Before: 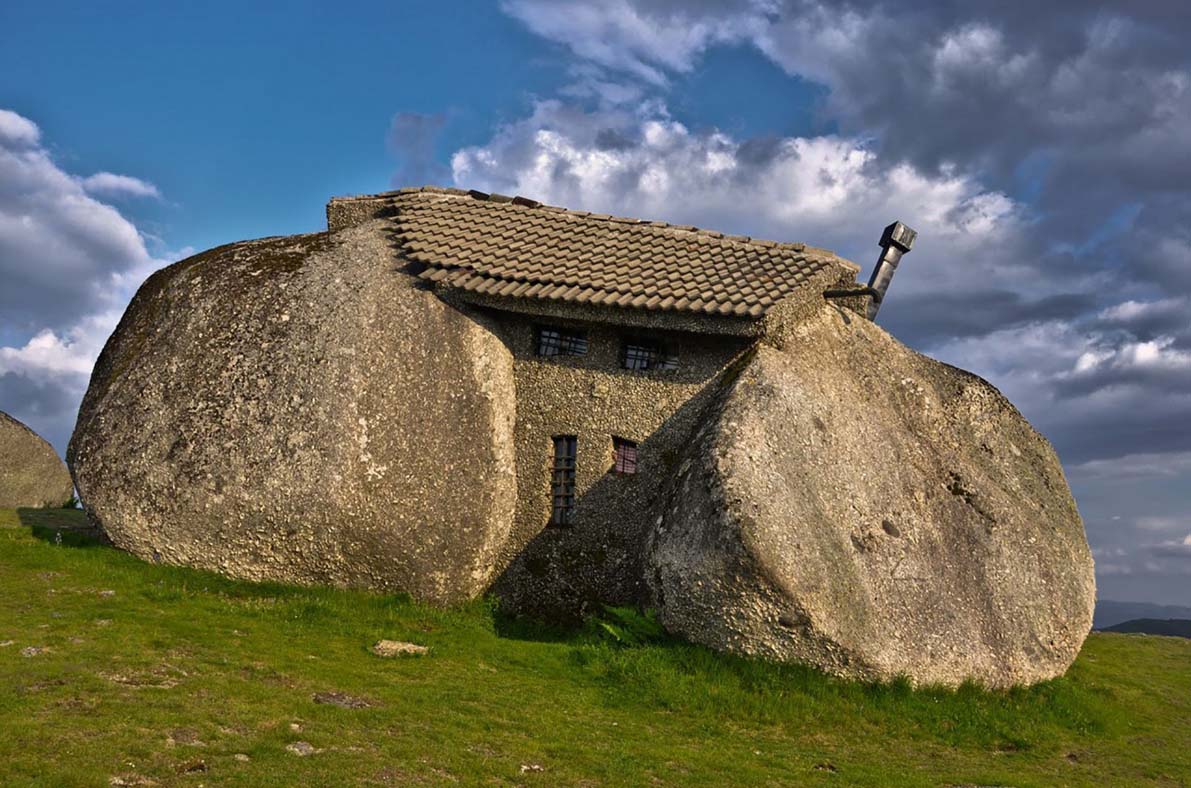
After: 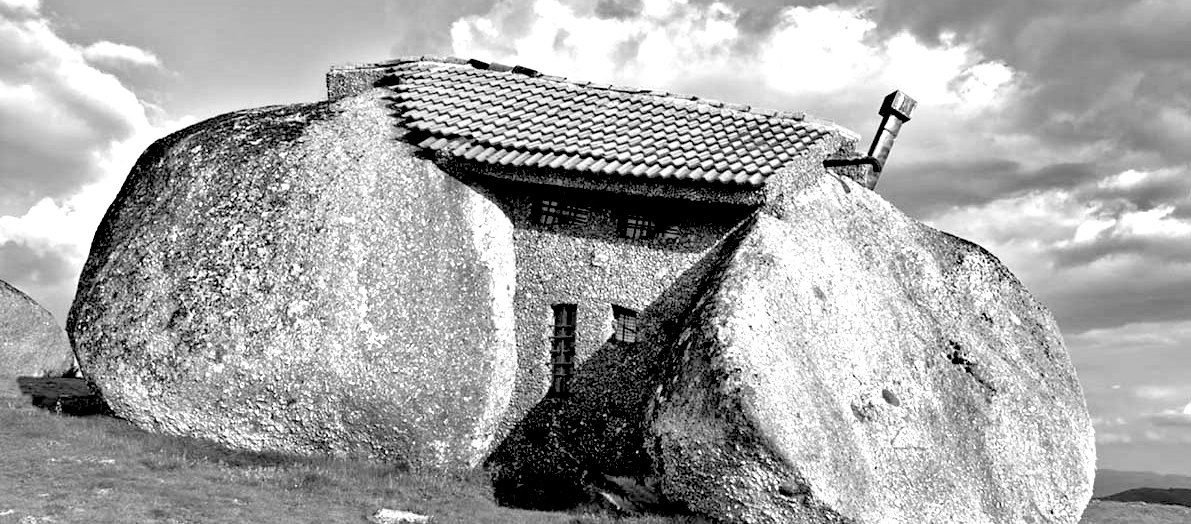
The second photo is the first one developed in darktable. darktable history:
crop: top 16.727%, bottom 16.727%
monochrome: size 3.1
exposure: black level correction 0.009, exposure 1.425 EV, compensate highlight preservation false
color correction: highlights a* -8, highlights b* 3.1
color balance: lift [0.975, 0.993, 1, 1.015], gamma [1.1, 1, 1, 0.945], gain [1, 1.04, 1, 0.95]
white balance: emerald 1
